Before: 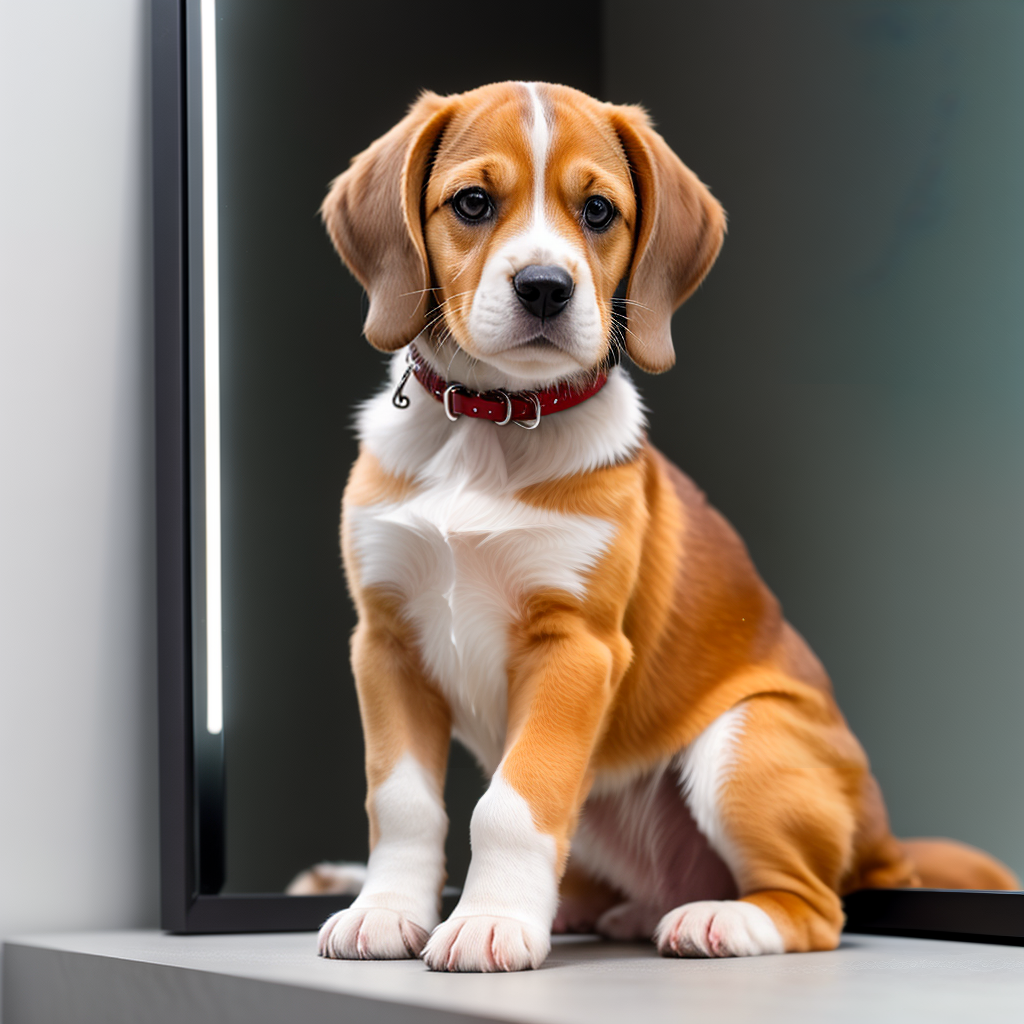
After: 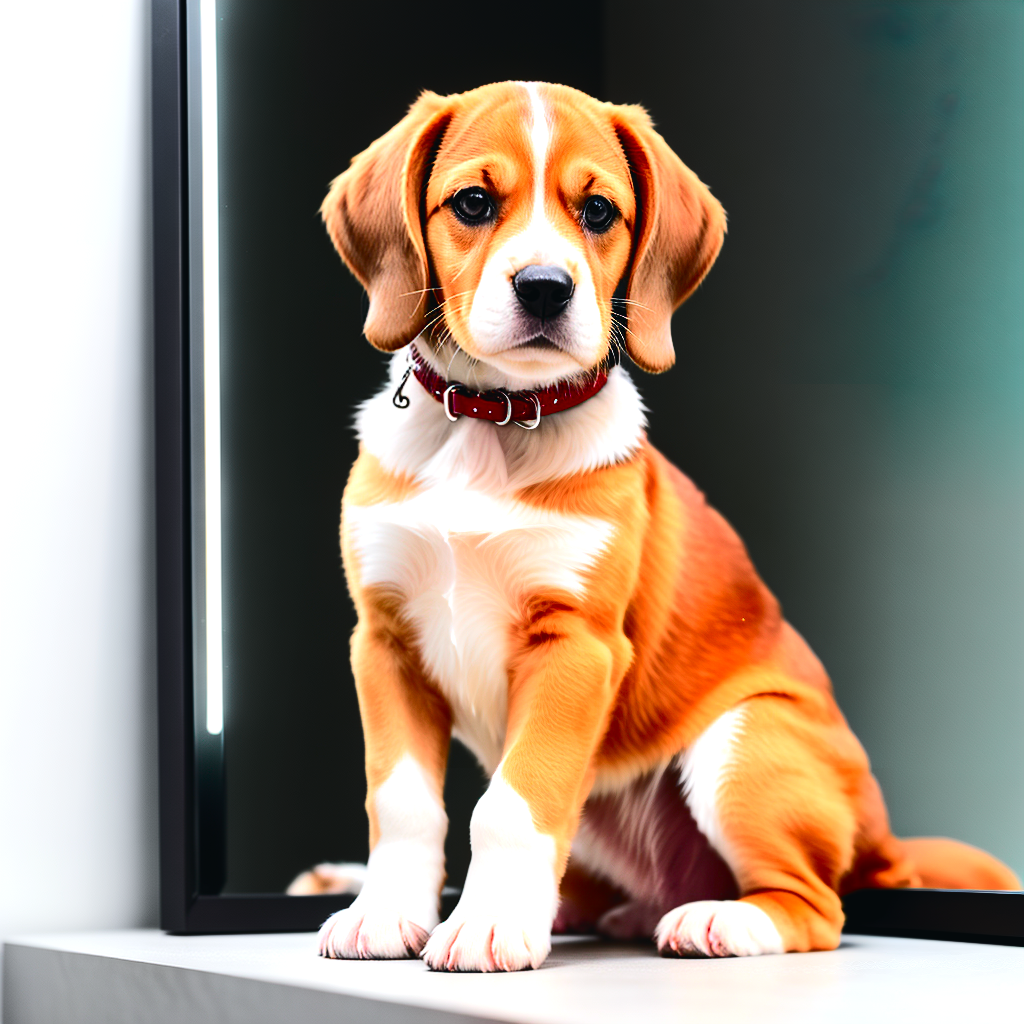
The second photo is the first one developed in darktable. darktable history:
tone equalizer: -8 EV -0.75 EV, -7 EV -0.7 EV, -6 EV -0.6 EV, -5 EV -0.4 EV, -3 EV 0.4 EV, -2 EV 0.6 EV, -1 EV 0.7 EV, +0 EV 0.75 EV, edges refinement/feathering 500, mask exposure compensation -1.57 EV, preserve details no
tone curve: curves: ch0 [(0, 0.023) (0.103, 0.087) (0.277, 0.28) (0.438, 0.547) (0.546, 0.678) (0.735, 0.843) (0.994, 1)]; ch1 [(0, 0) (0.371, 0.261) (0.465, 0.42) (0.488, 0.477) (0.512, 0.513) (0.542, 0.581) (0.574, 0.647) (0.636, 0.747) (1, 1)]; ch2 [(0, 0) (0.369, 0.388) (0.449, 0.431) (0.478, 0.471) (0.516, 0.517) (0.575, 0.642) (0.649, 0.726) (1, 1)], color space Lab, independent channels, preserve colors none
